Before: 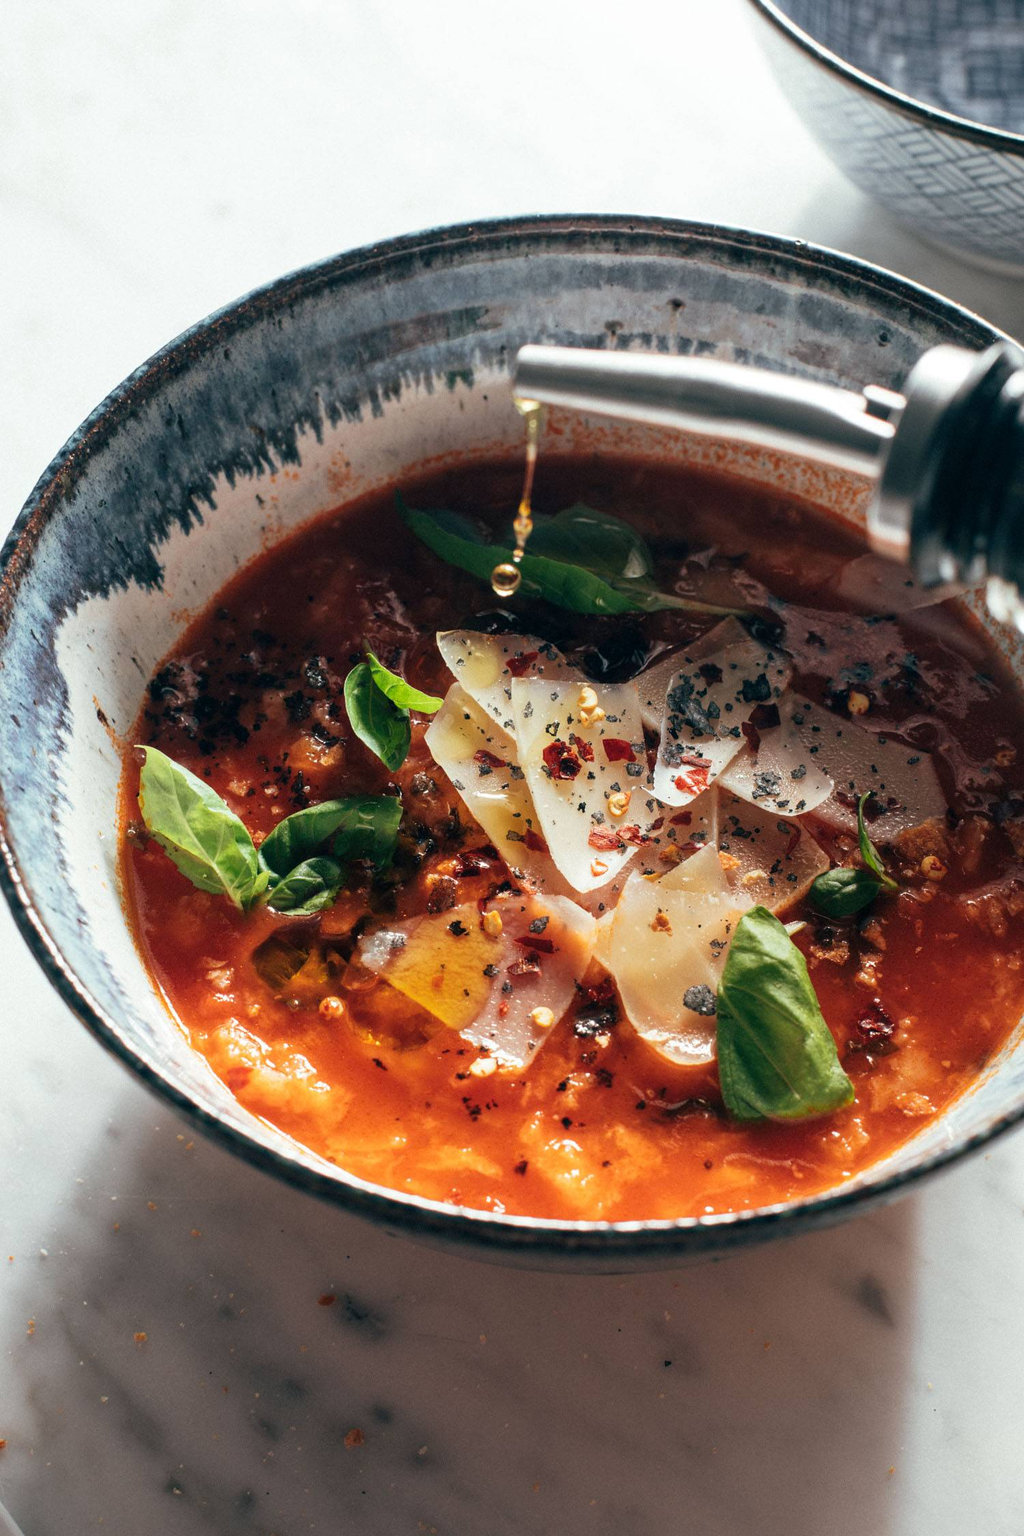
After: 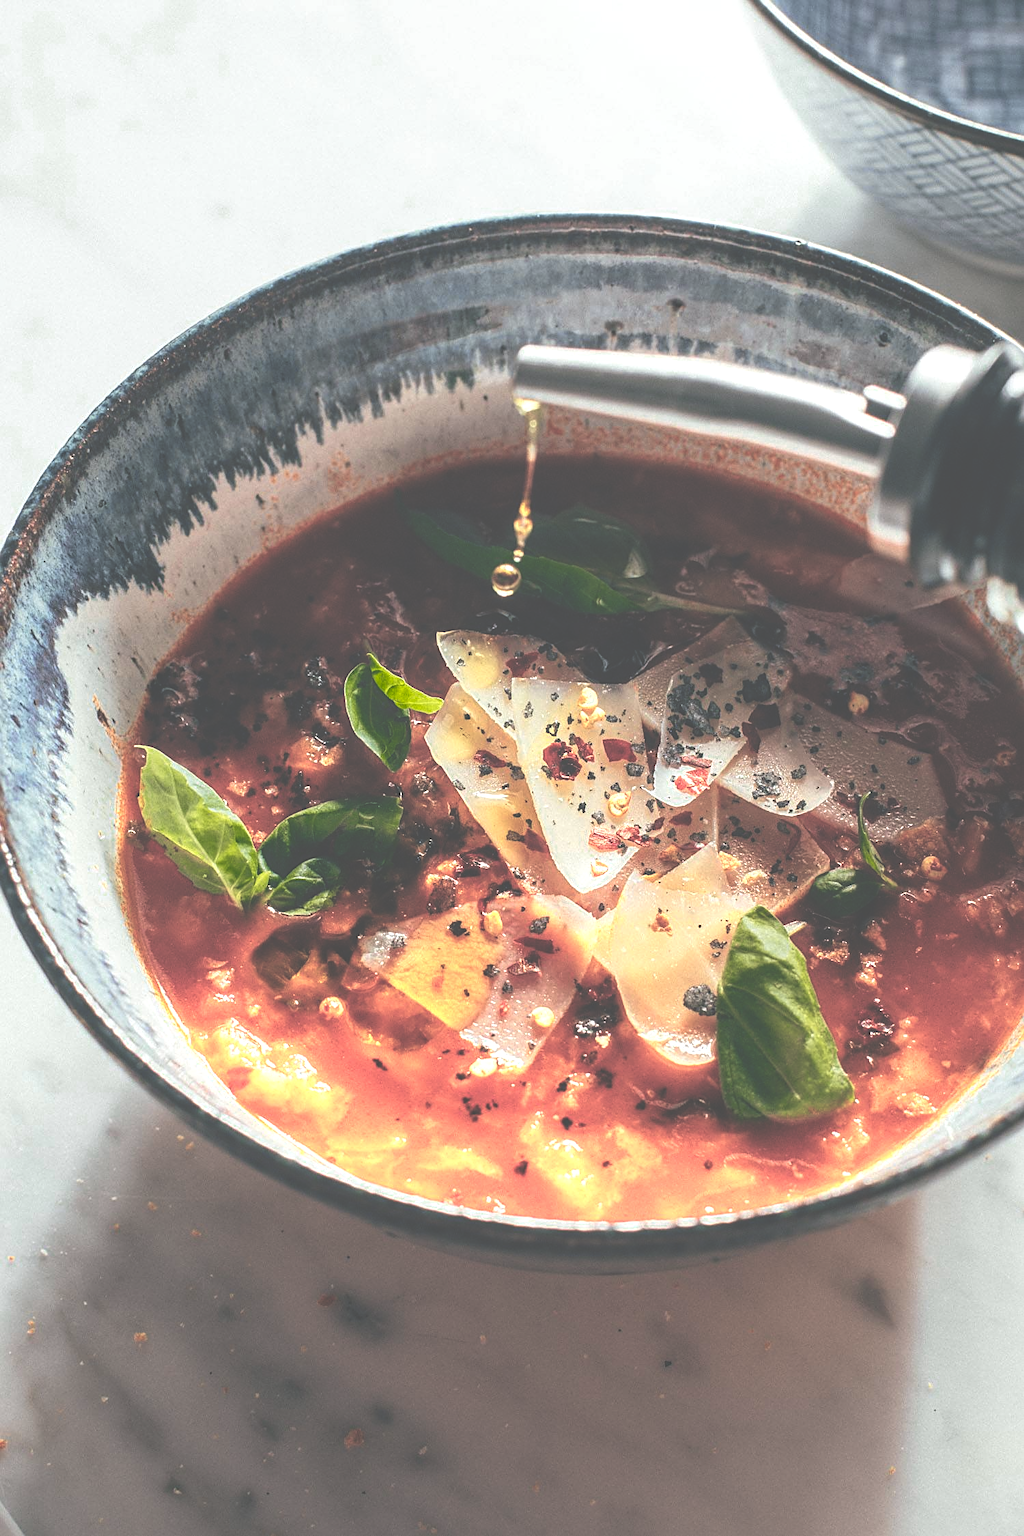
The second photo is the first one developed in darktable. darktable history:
local contrast: on, module defaults
exposure: black level correction -0.086, compensate highlight preservation false
color zones: curves: ch0 [(0.099, 0.624) (0.257, 0.596) (0.384, 0.376) (0.529, 0.492) (0.697, 0.564) (0.768, 0.532) (0.908, 0.644)]; ch1 [(0.112, 0.564) (0.254, 0.612) (0.432, 0.676) (0.592, 0.456) (0.743, 0.684) (0.888, 0.536)]; ch2 [(0.25, 0.5) (0.469, 0.36) (0.75, 0.5)]
sharpen: on, module defaults
